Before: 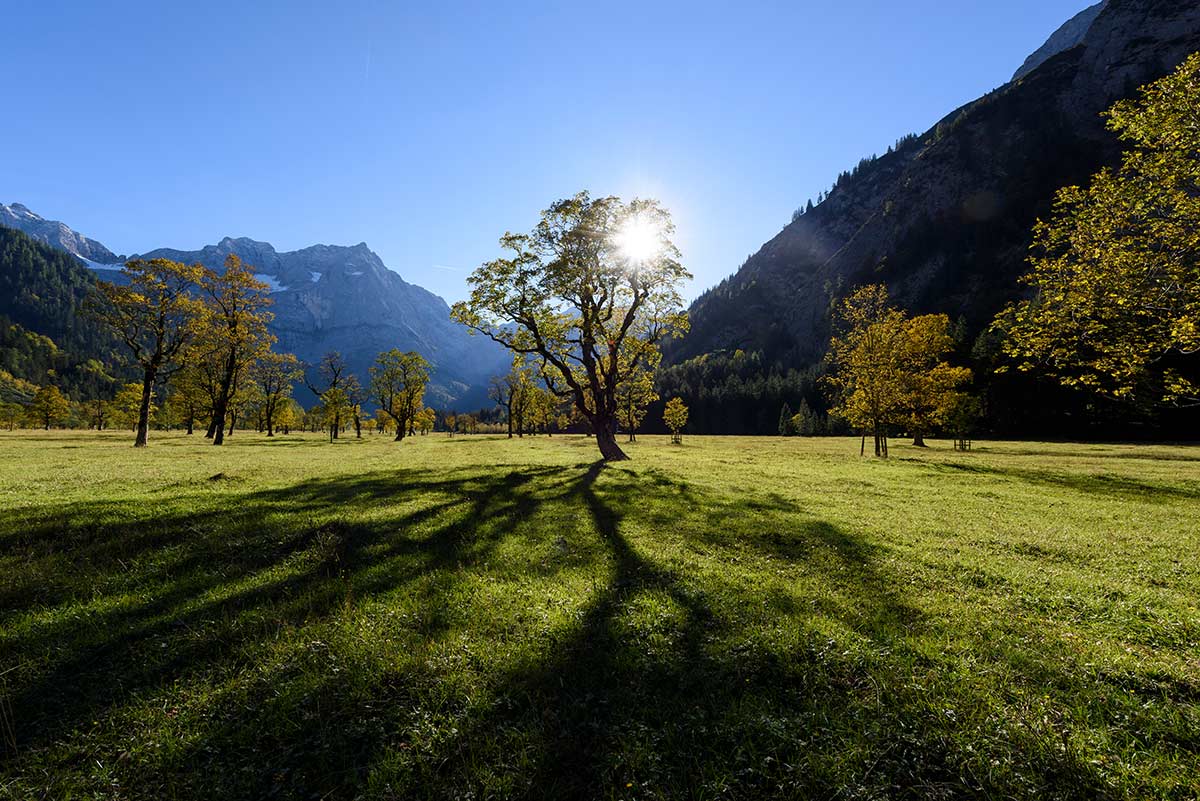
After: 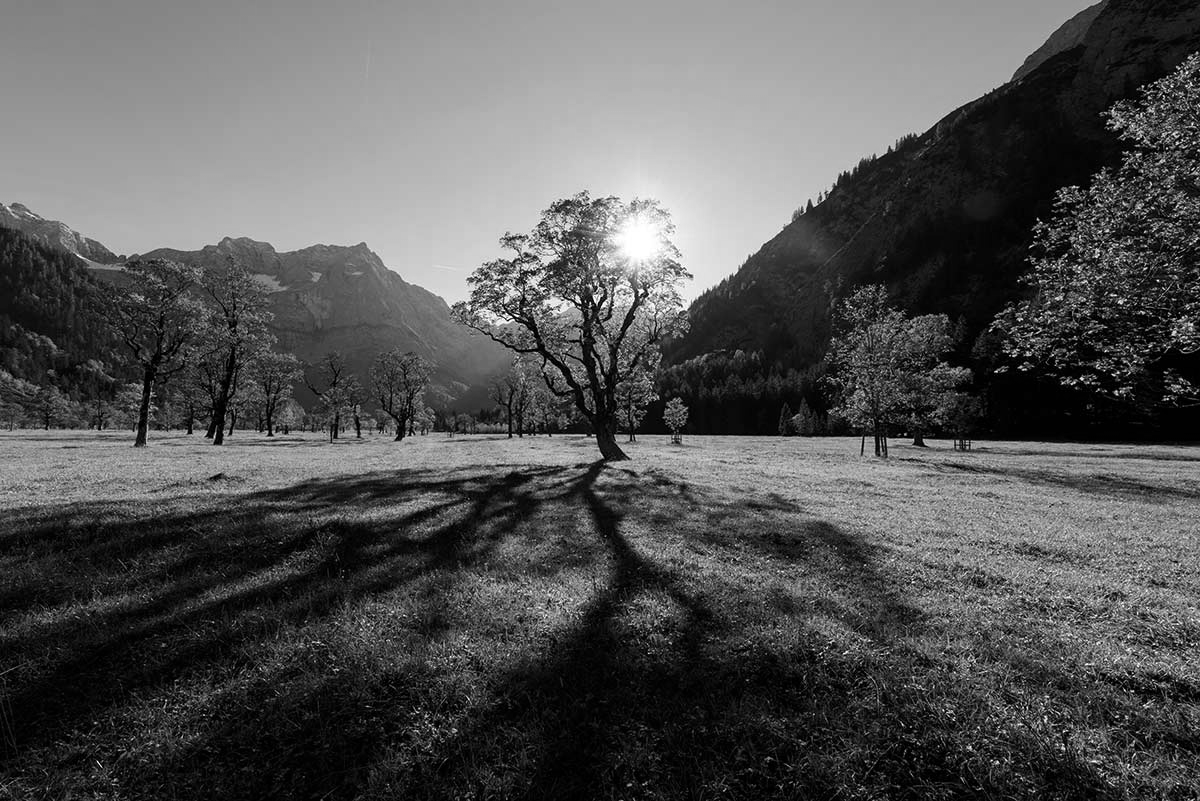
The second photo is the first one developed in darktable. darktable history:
contrast brightness saturation: contrast 0.03, brightness -0.04
monochrome: on, module defaults
